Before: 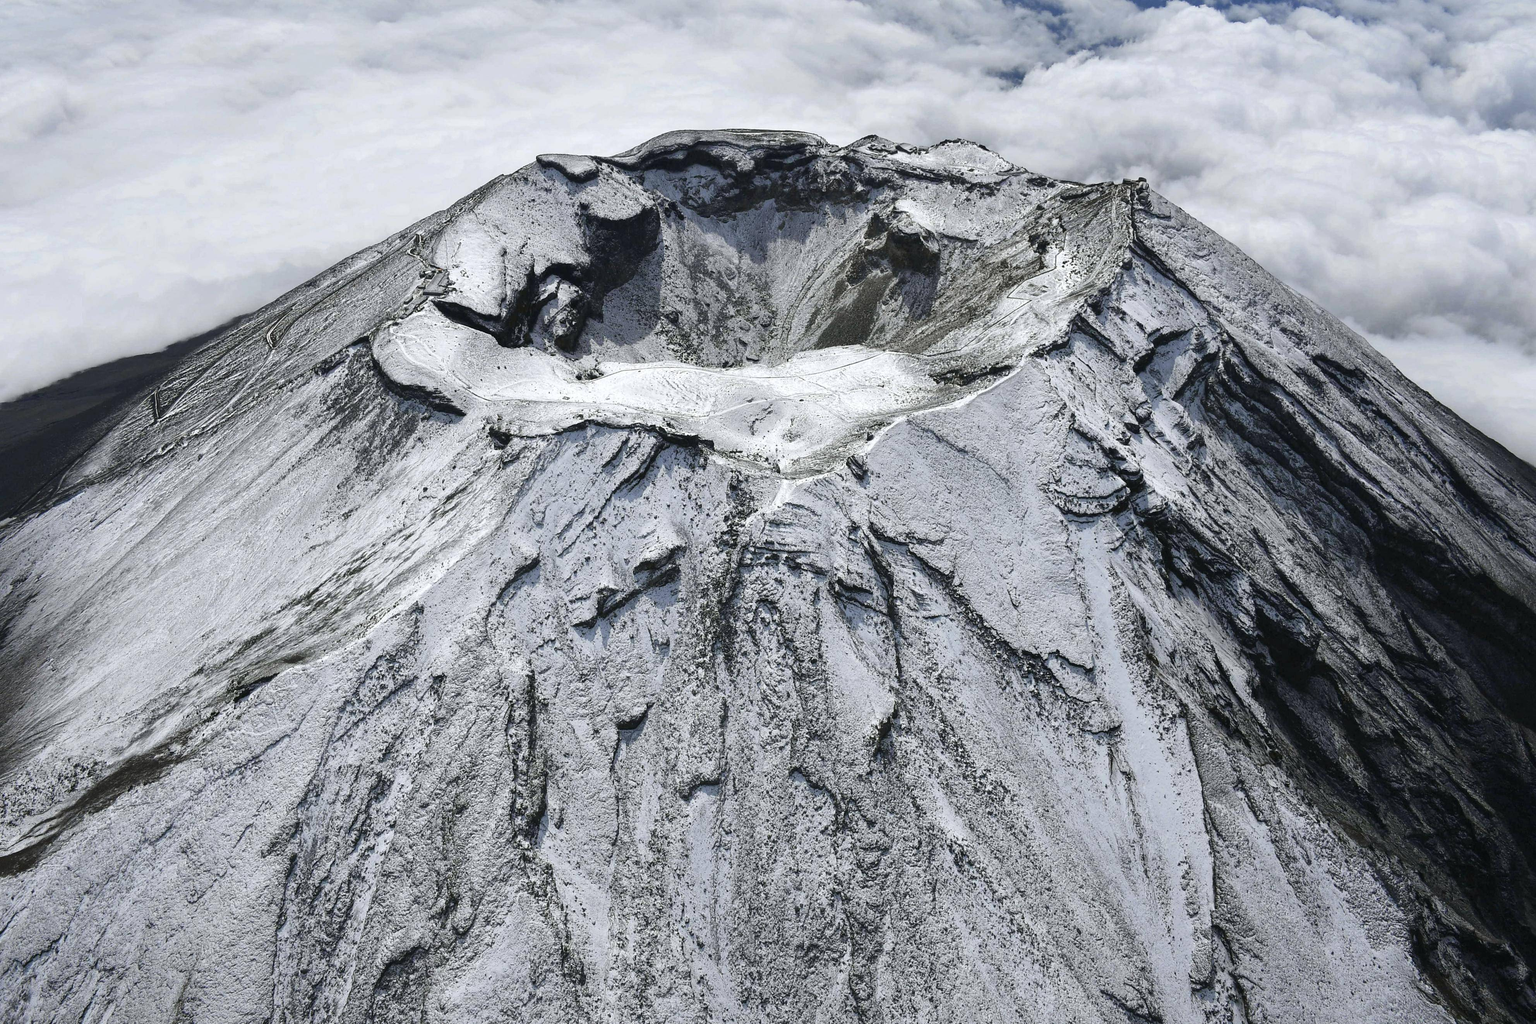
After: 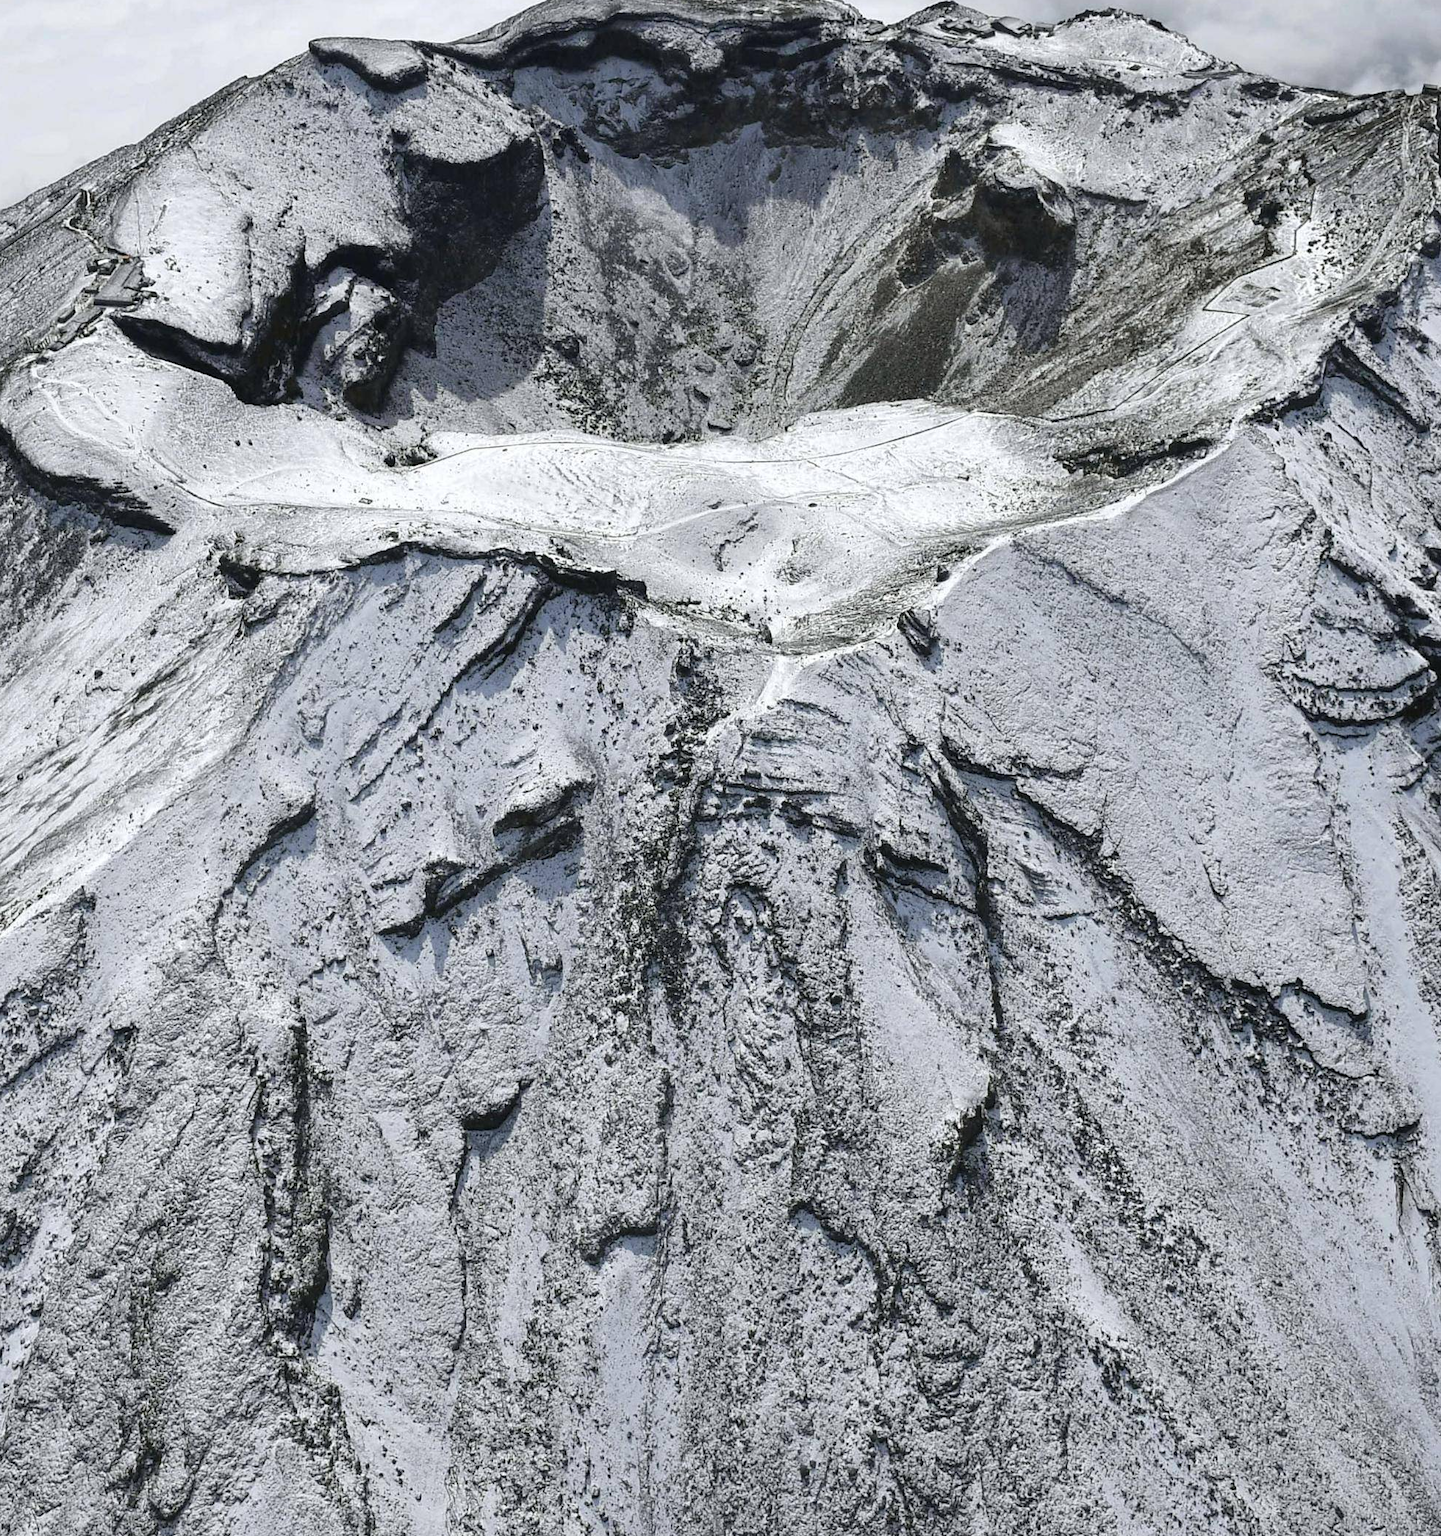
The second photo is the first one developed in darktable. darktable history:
crop and rotate: angle 0.011°, left 24.335%, top 13.132%, right 26.235%, bottom 7.836%
